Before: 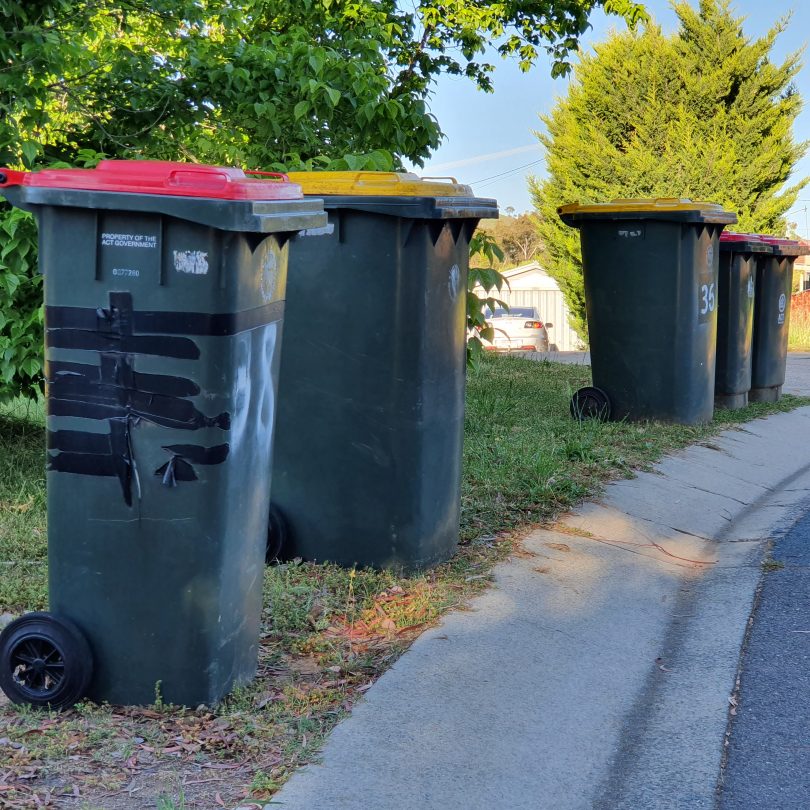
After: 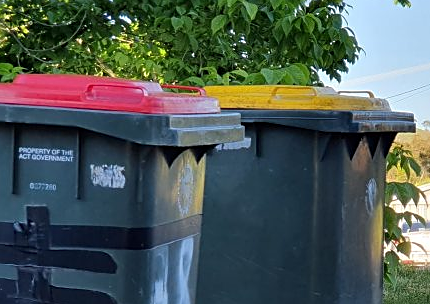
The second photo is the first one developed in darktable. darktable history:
sharpen: on, module defaults
crop: left 10.279%, top 10.686%, right 36.595%, bottom 51.777%
